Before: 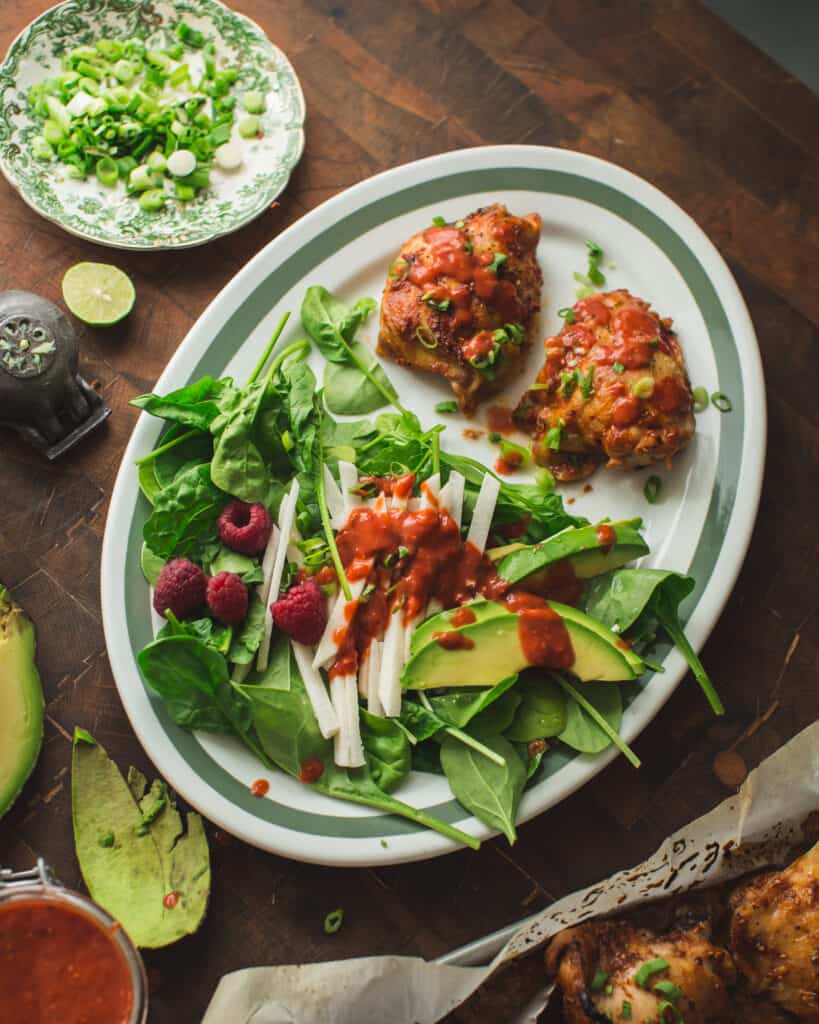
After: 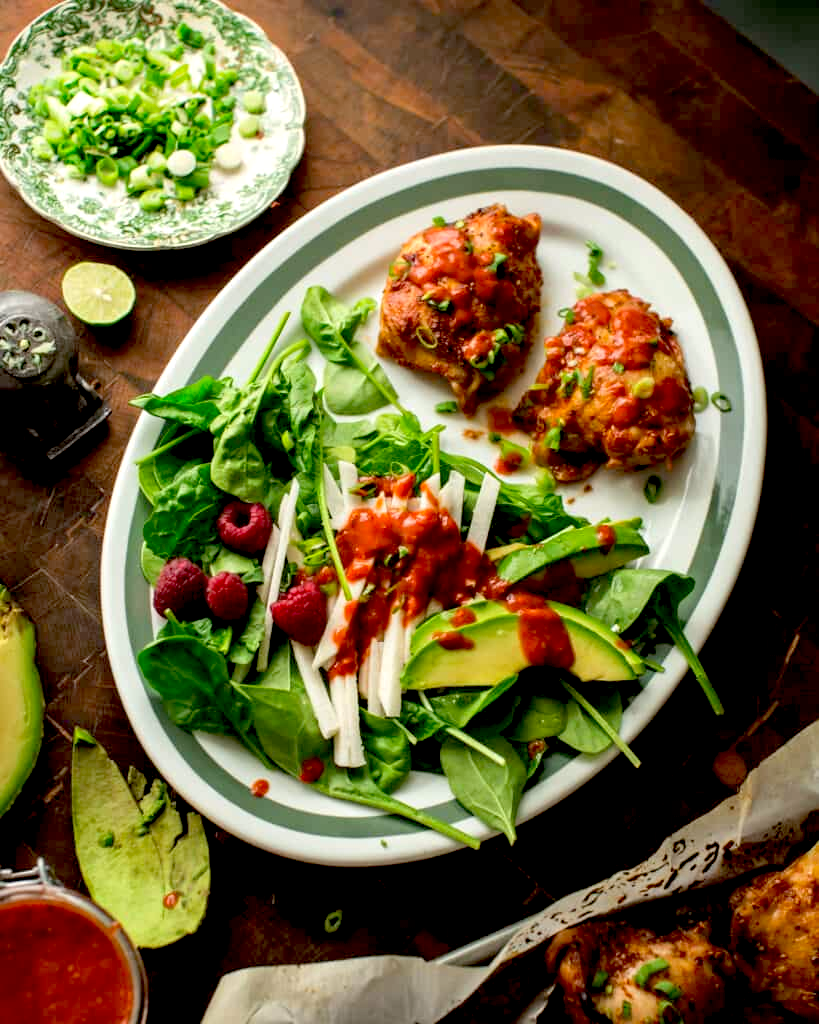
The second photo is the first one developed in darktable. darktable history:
white balance: red 1.009, blue 0.985
exposure: black level correction 0.031, exposure 0.304 EV, compensate highlight preservation false
